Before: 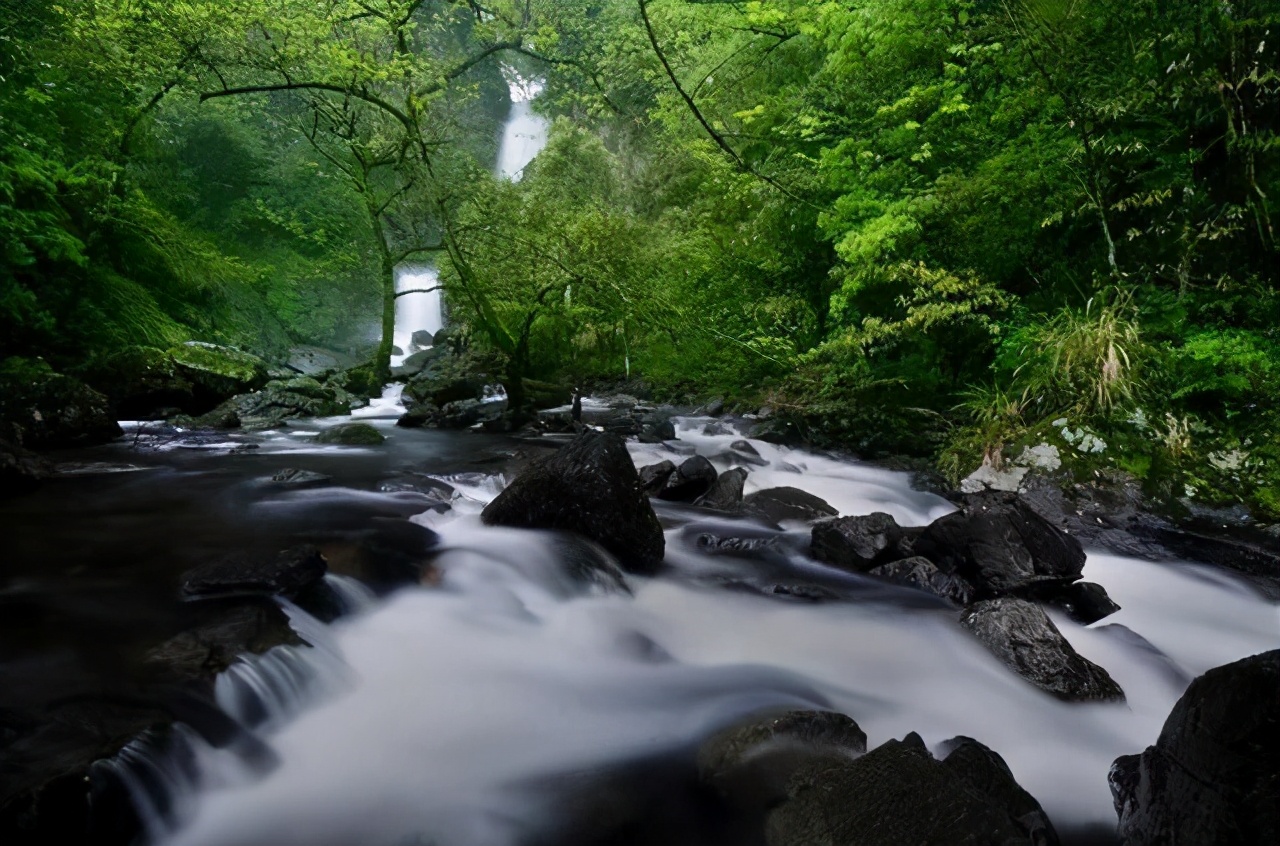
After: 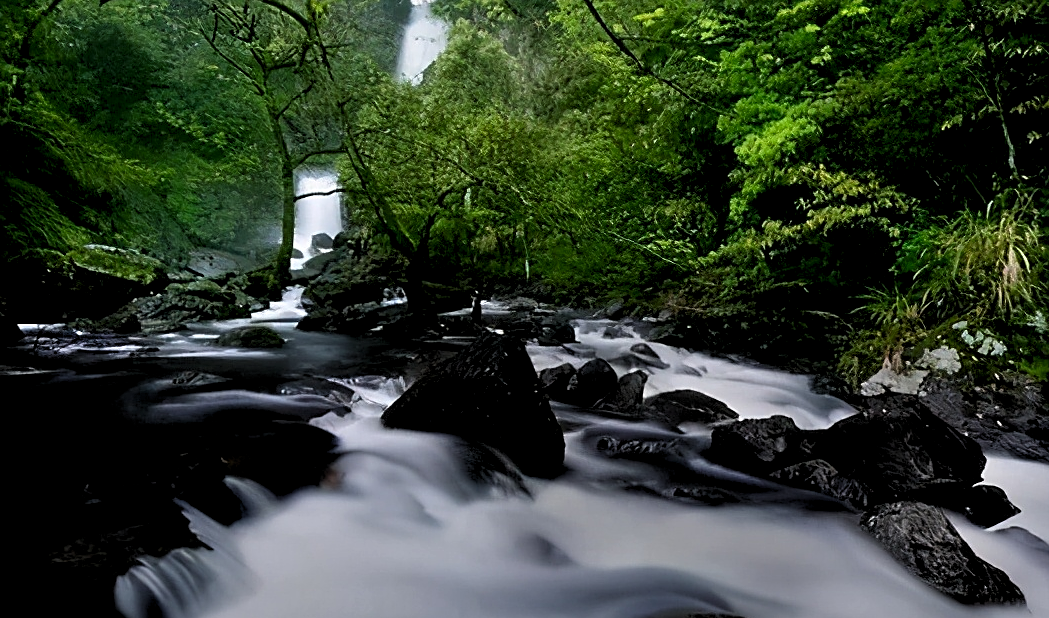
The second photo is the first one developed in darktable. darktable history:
levels: levels [0.062, 0.494, 0.925]
exposure: black level correction 0.006, exposure -0.223 EV, compensate exposure bias true, compensate highlight preservation false
sharpen: on, module defaults
crop: left 7.851%, top 11.55%, right 10.128%, bottom 15.4%
